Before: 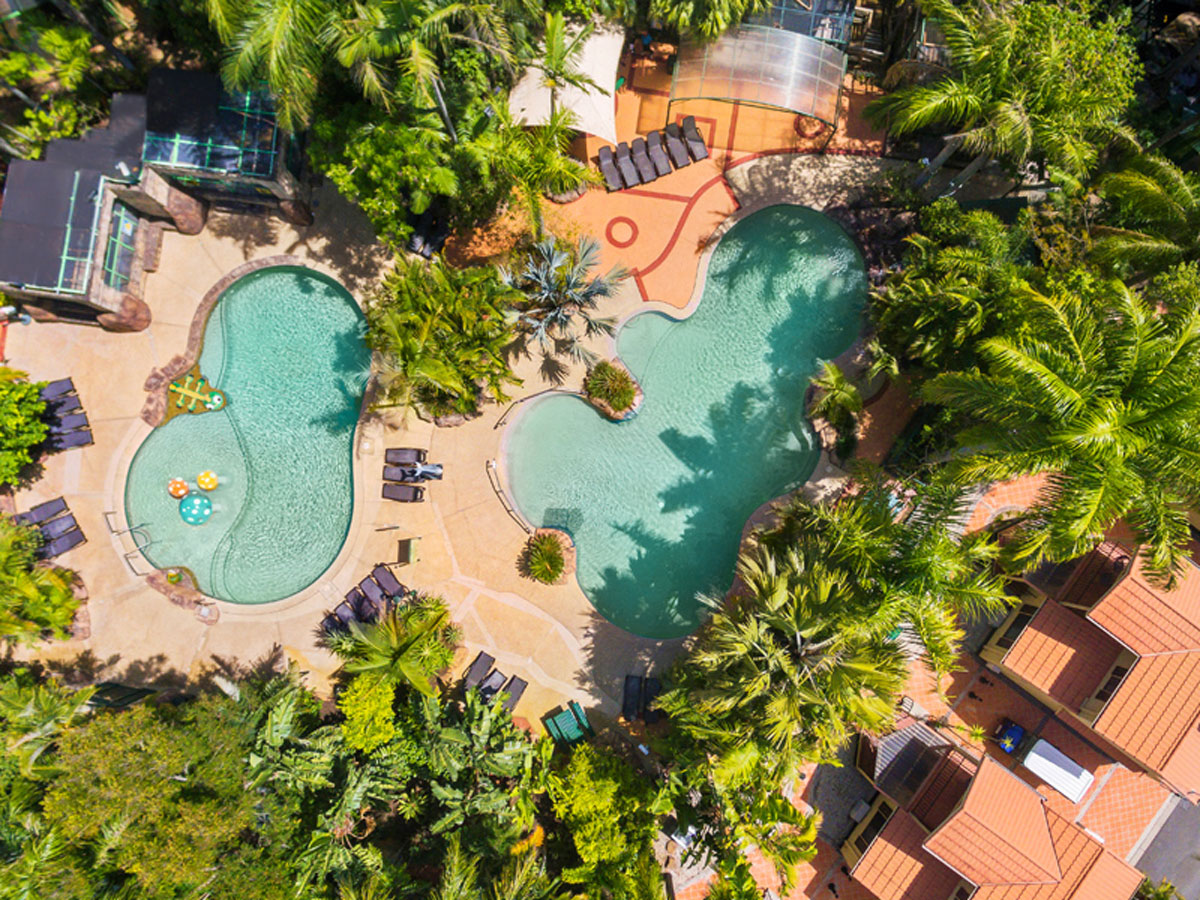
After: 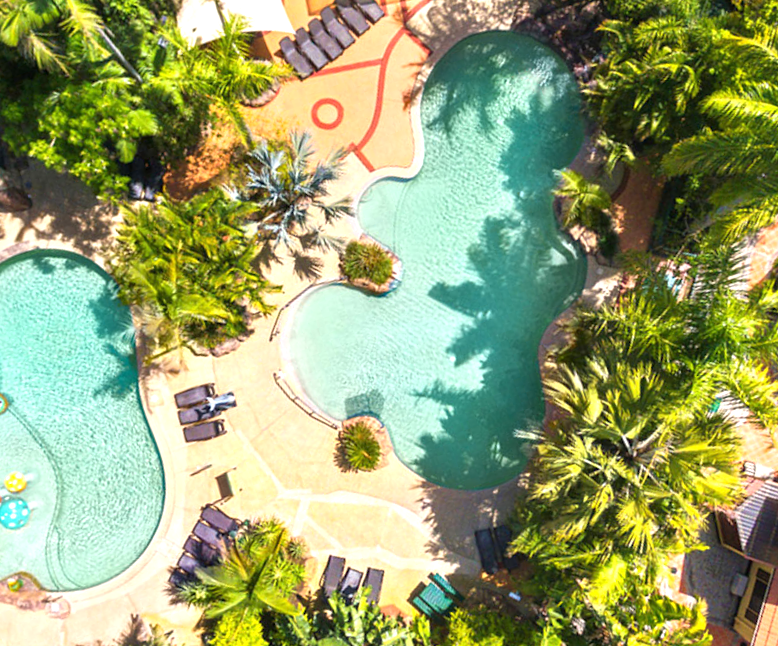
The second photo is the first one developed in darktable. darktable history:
exposure: black level correction 0, exposure 0.693 EV, compensate exposure bias true, compensate highlight preservation false
crop and rotate: angle 18.82°, left 6.806%, right 3.85%, bottom 1.061%
base curve: curves: ch0 [(0, 0) (0.303, 0.277) (1, 1)]
